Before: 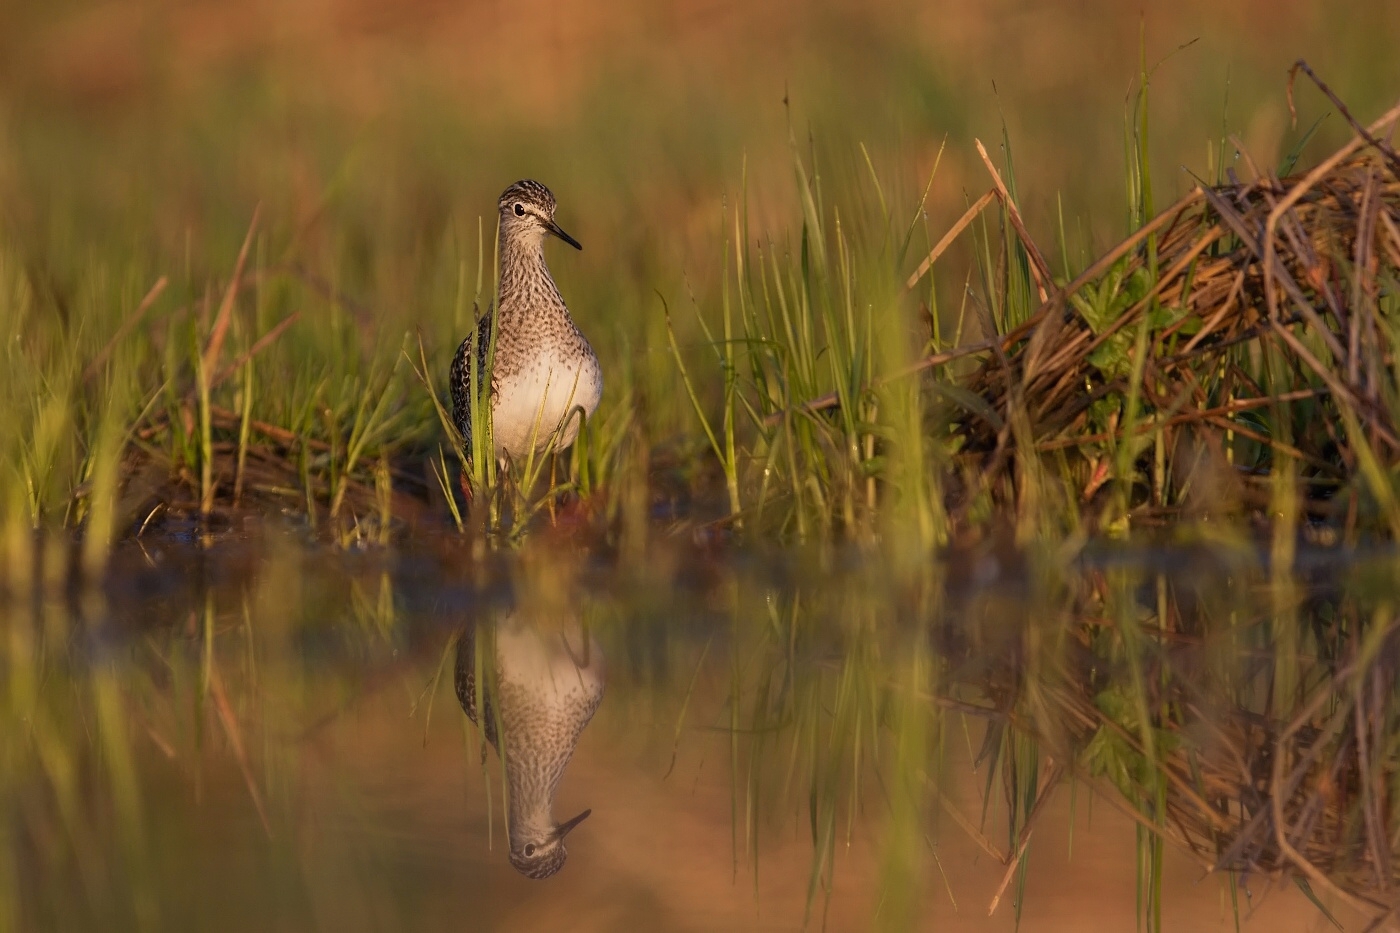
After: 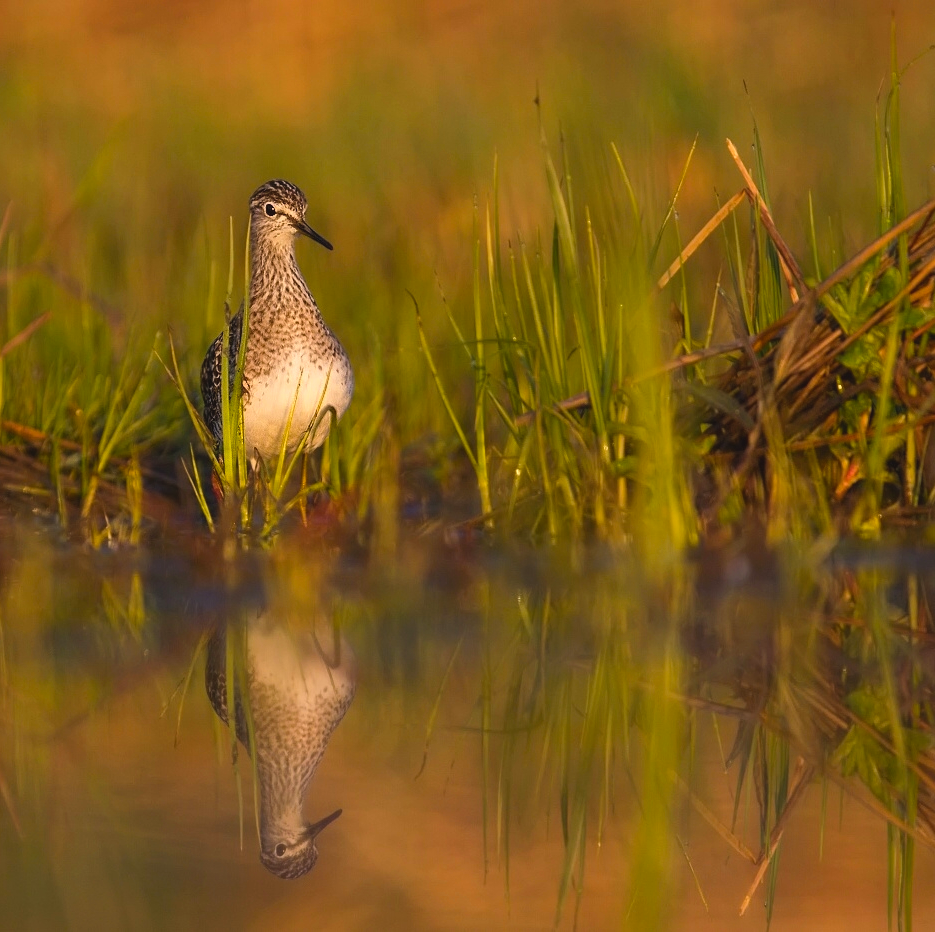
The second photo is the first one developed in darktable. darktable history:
crop and rotate: left 17.83%, right 15.363%
color balance rgb: global offset › luminance 0.534%, perceptual saturation grading › global saturation 19.854%, perceptual brilliance grading › highlights 9.406%, perceptual brilliance grading › mid-tones 5.027%, global vibrance 20%
